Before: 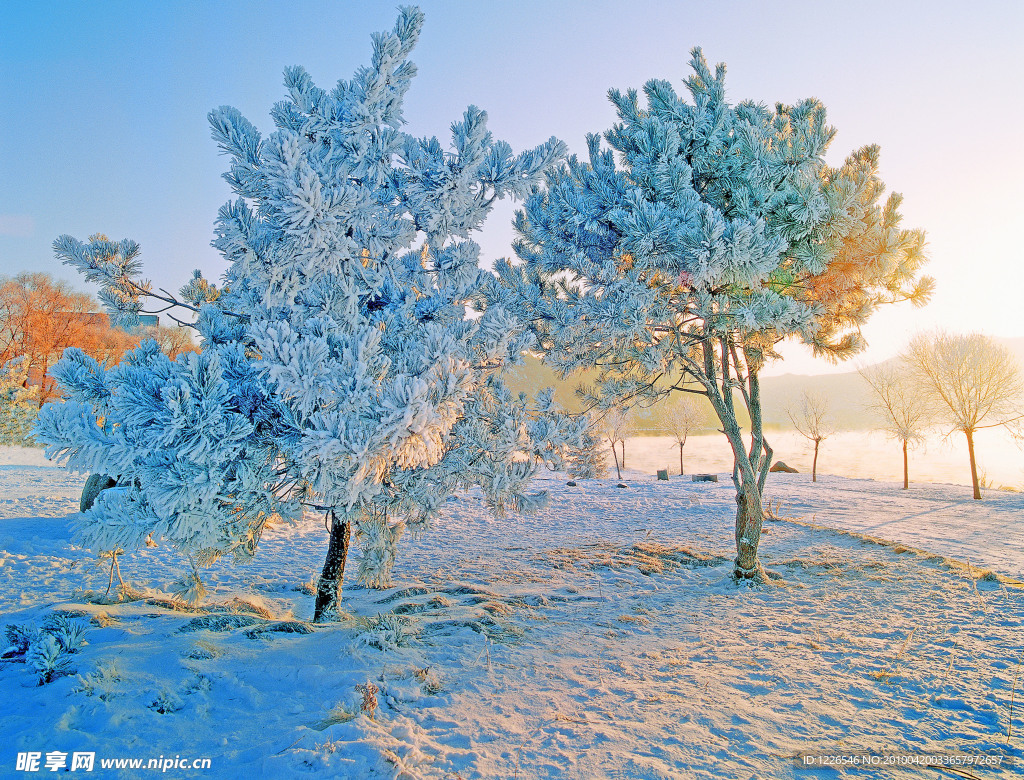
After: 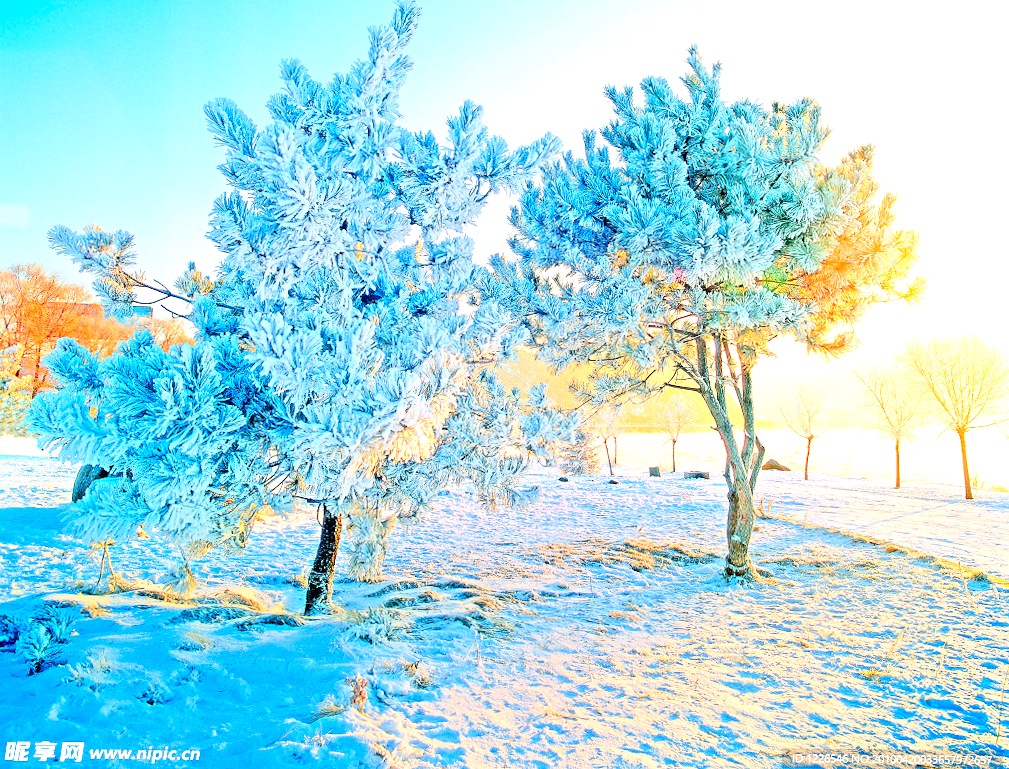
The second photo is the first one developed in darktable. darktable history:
crop and rotate: angle -0.621°
contrast brightness saturation: contrast 0.161, saturation 0.328
exposure: black level correction 0, exposure 0.953 EV, compensate exposure bias true, compensate highlight preservation false
